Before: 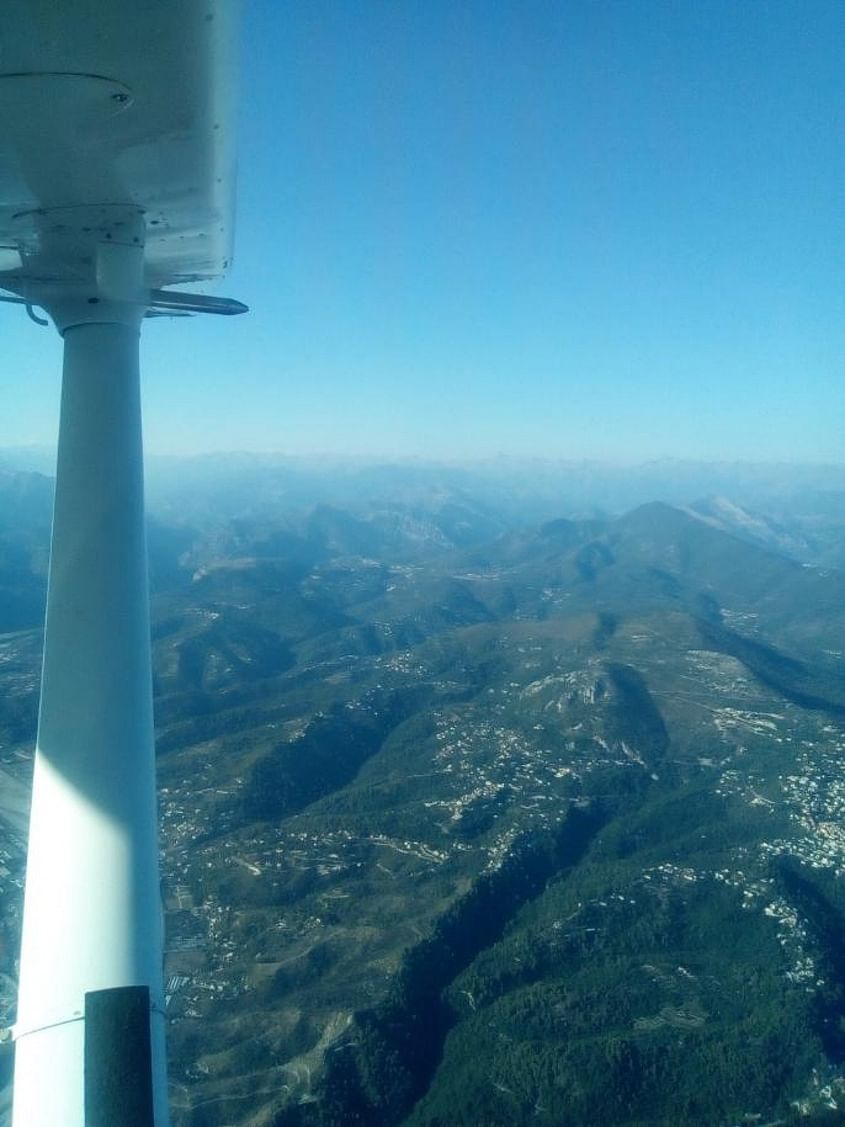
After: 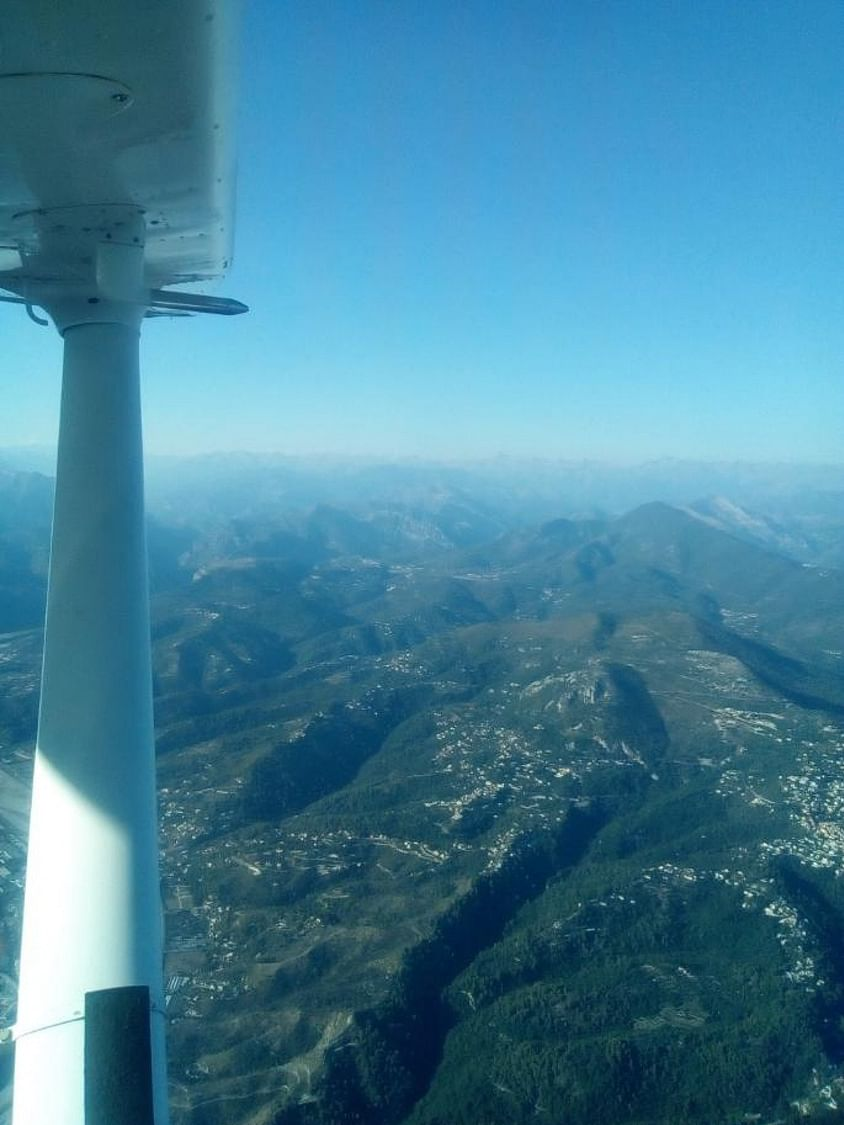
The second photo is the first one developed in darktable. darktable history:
crop: top 0.05%, bottom 0.098%
tone equalizer: on, module defaults
